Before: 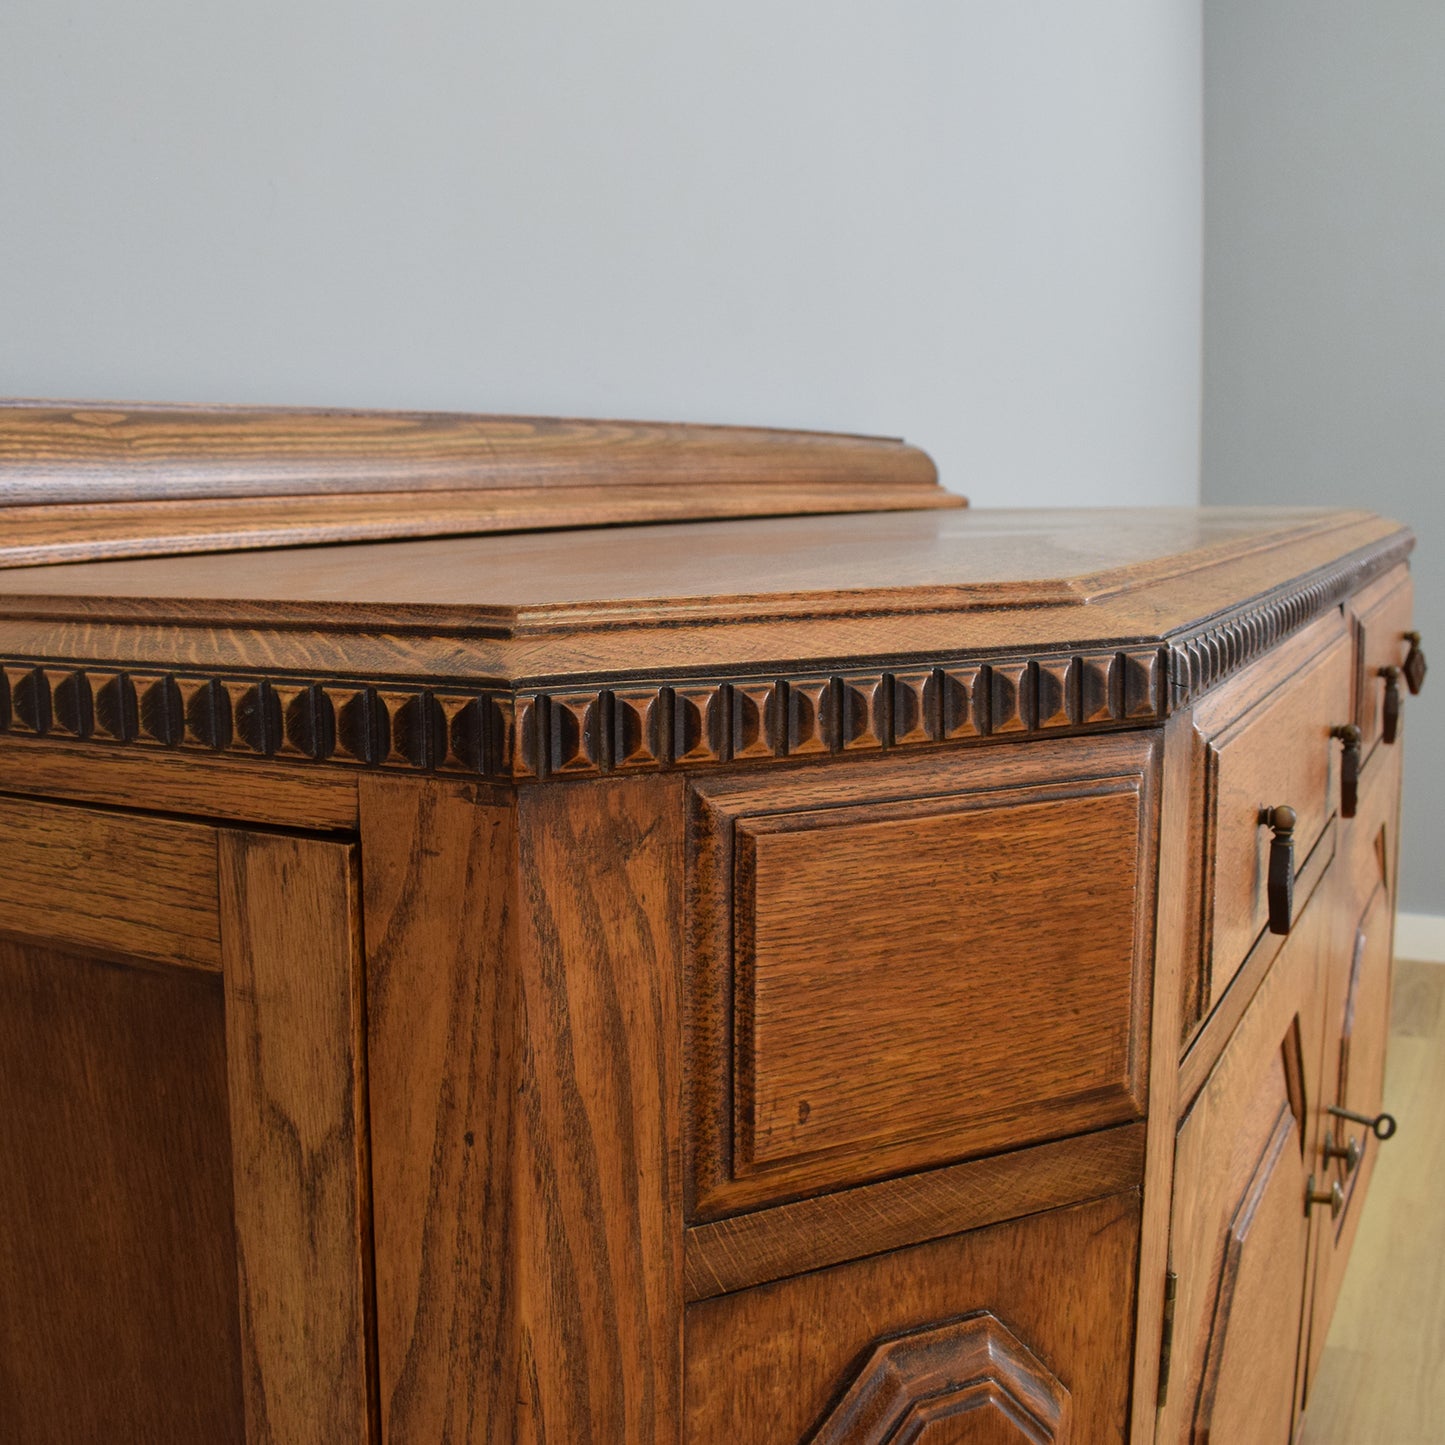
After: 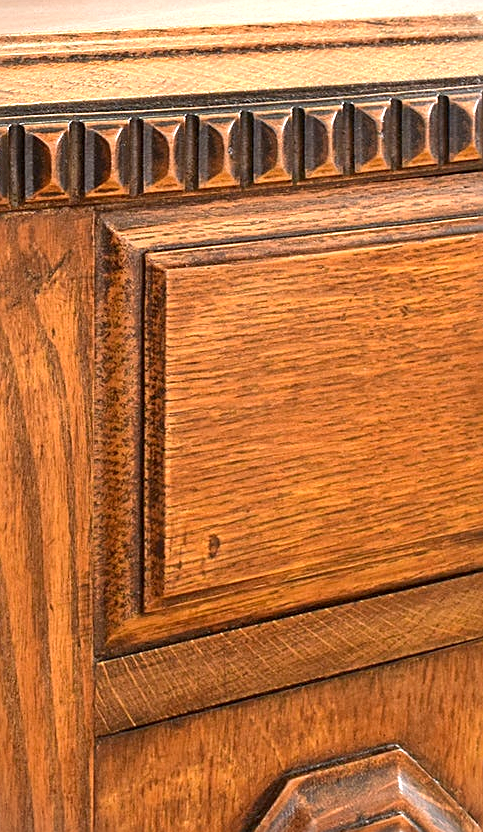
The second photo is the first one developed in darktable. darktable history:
crop: left 40.831%, top 39.212%, right 25.729%, bottom 3.165%
sharpen: on, module defaults
vignetting: fall-off start 99.83%
exposure: black level correction 0.001, exposure 1.398 EV, compensate exposure bias true, compensate highlight preservation false
